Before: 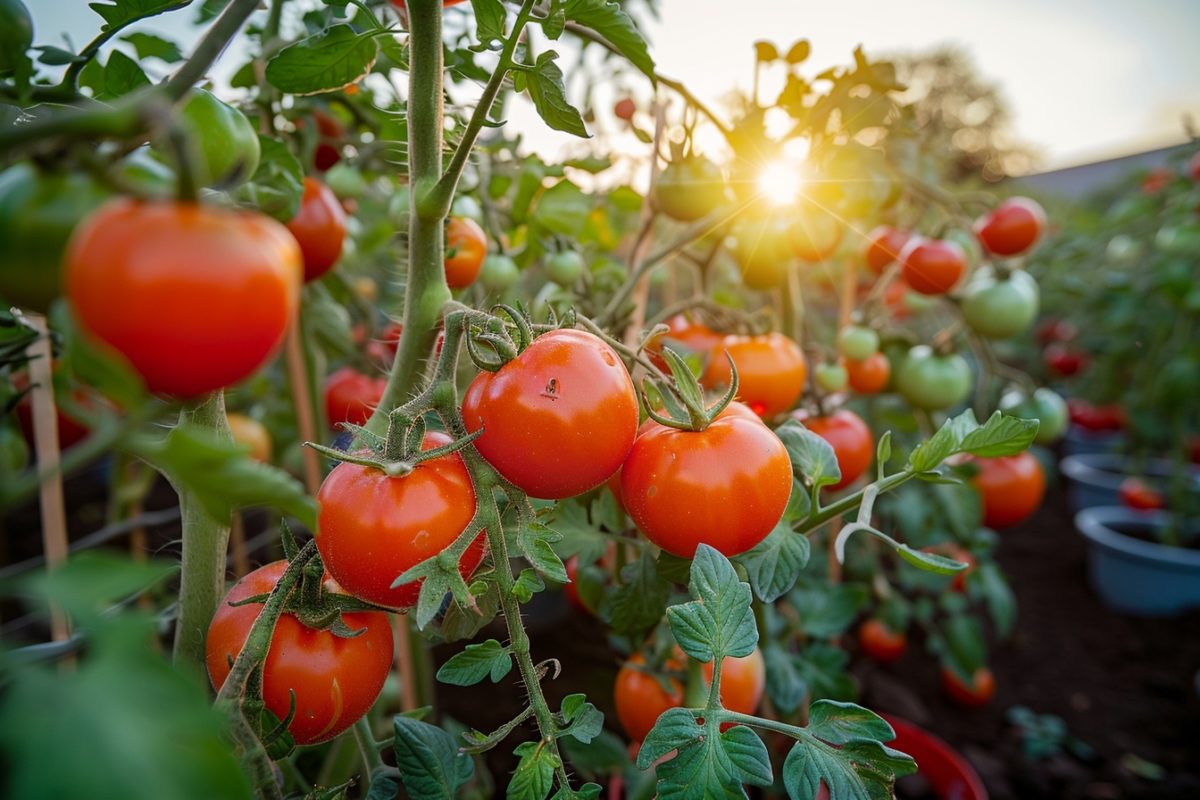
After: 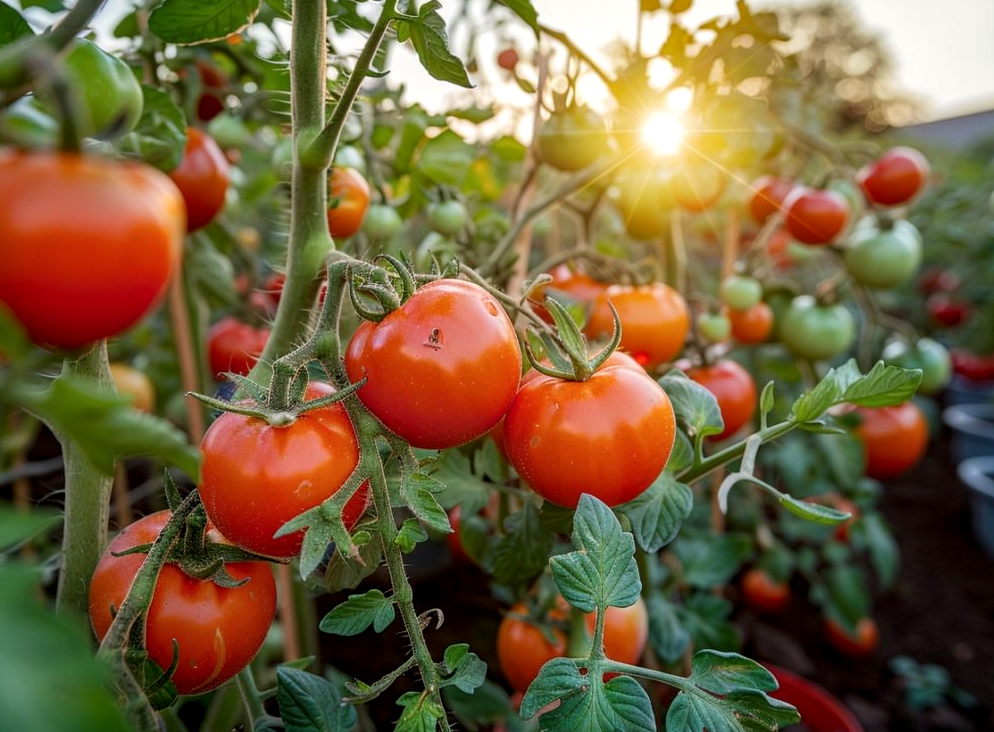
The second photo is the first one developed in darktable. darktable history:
crop: left 9.807%, top 6.259%, right 7.334%, bottom 2.177%
local contrast: on, module defaults
